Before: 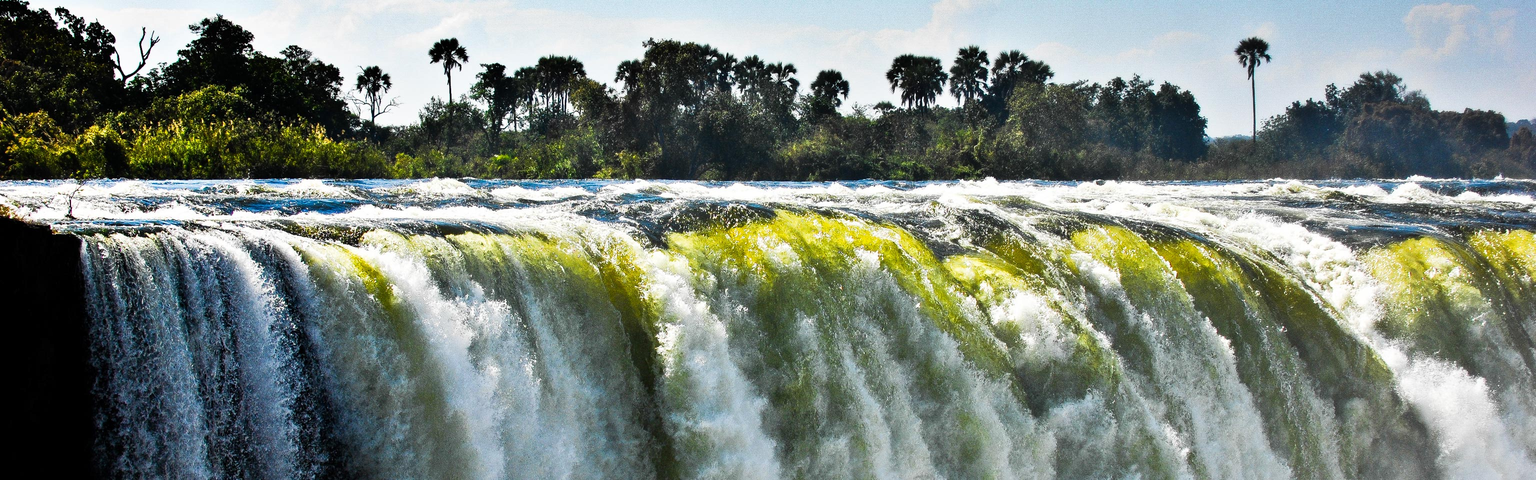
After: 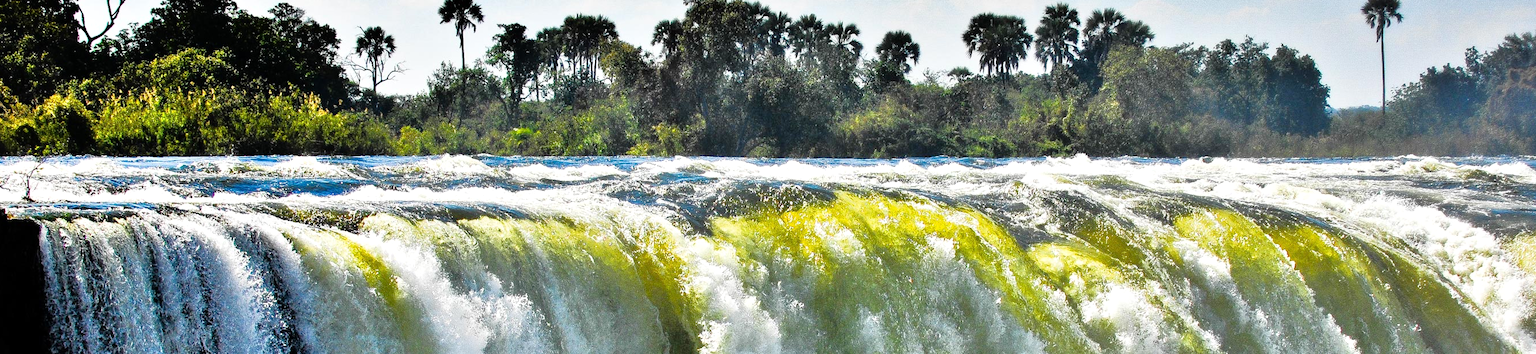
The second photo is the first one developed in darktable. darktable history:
crop: left 3.015%, top 8.969%, right 9.647%, bottom 26.457%
tone equalizer: -7 EV 0.15 EV, -6 EV 0.6 EV, -5 EV 1.15 EV, -4 EV 1.33 EV, -3 EV 1.15 EV, -2 EV 0.6 EV, -1 EV 0.15 EV, mask exposure compensation -0.5 EV
